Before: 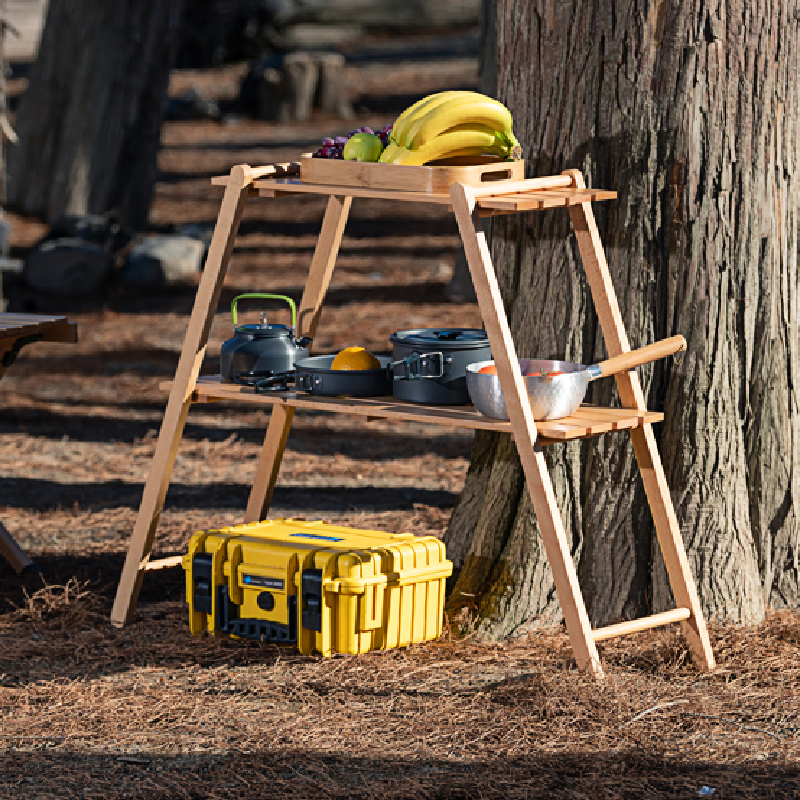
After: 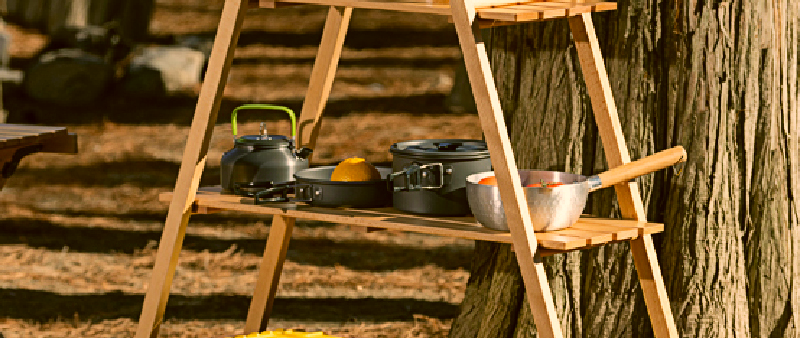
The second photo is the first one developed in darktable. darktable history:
crop and rotate: top 23.66%, bottom 34.017%
shadows and highlights: white point adjustment 0.057, soften with gaussian
color correction: highlights a* 8.31, highlights b* 15.58, shadows a* -0.571, shadows b* 26.19
